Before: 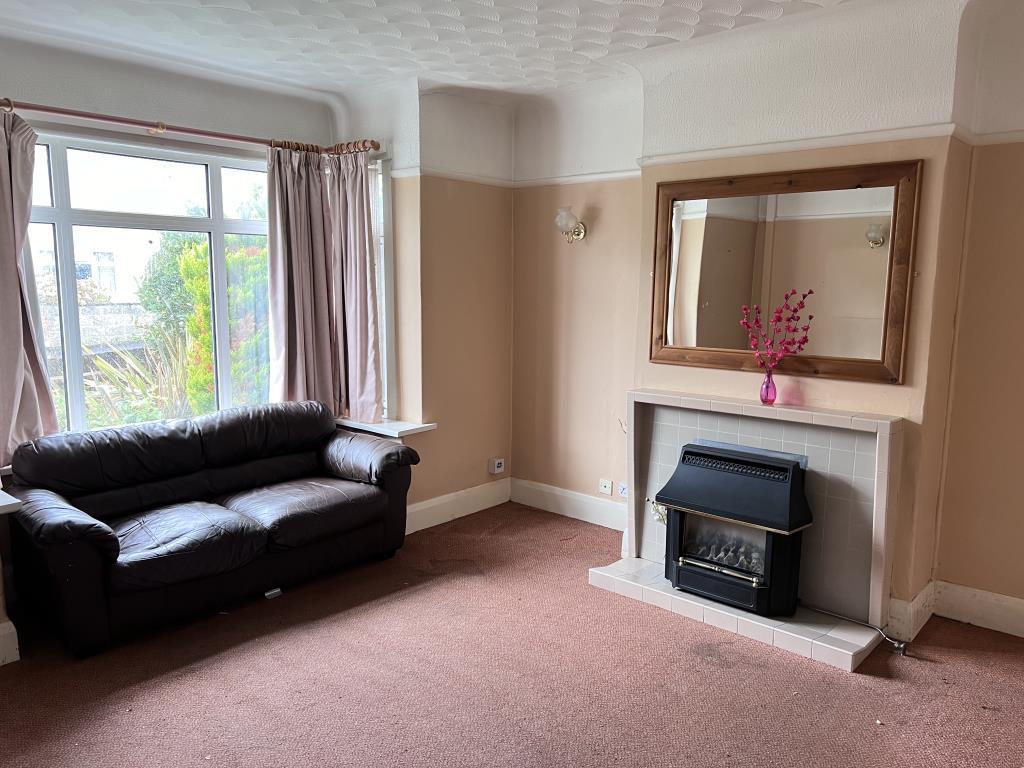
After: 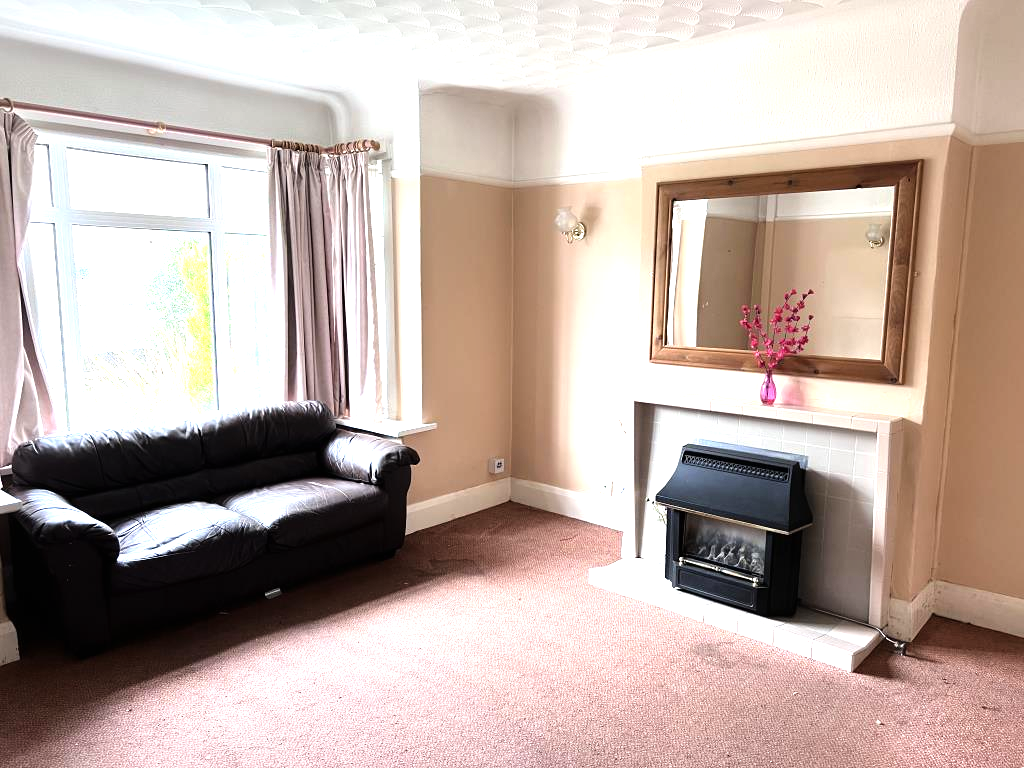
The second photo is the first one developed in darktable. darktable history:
tone equalizer: -8 EV -0.722 EV, -7 EV -0.697 EV, -6 EV -0.566 EV, -5 EV -0.423 EV, -3 EV 0.374 EV, -2 EV 0.6 EV, -1 EV 0.68 EV, +0 EV 0.778 EV, mask exposure compensation -0.502 EV
exposure: black level correction 0, exposure 0.499 EV, compensate highlight preservation false
